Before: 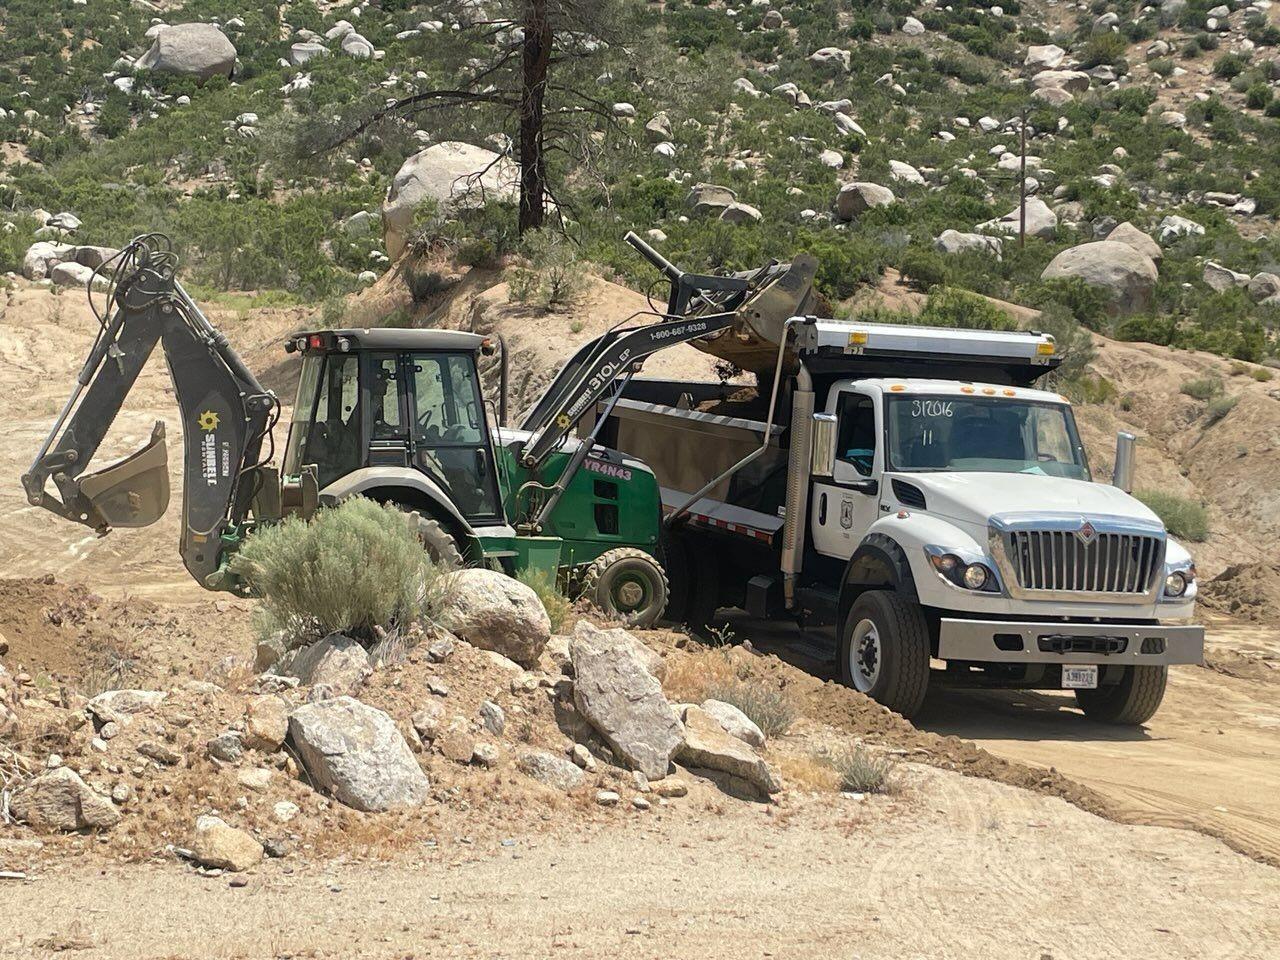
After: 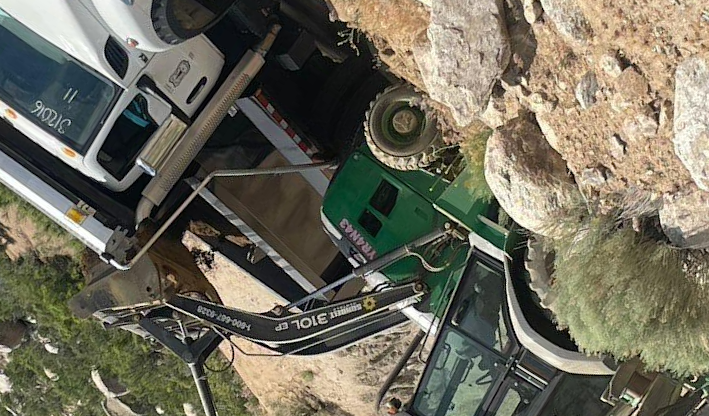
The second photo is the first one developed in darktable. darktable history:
crop and rotate: angle 147.7°, left 9.132%, top 15.574%, right 4.503%, bottom 16.924%
